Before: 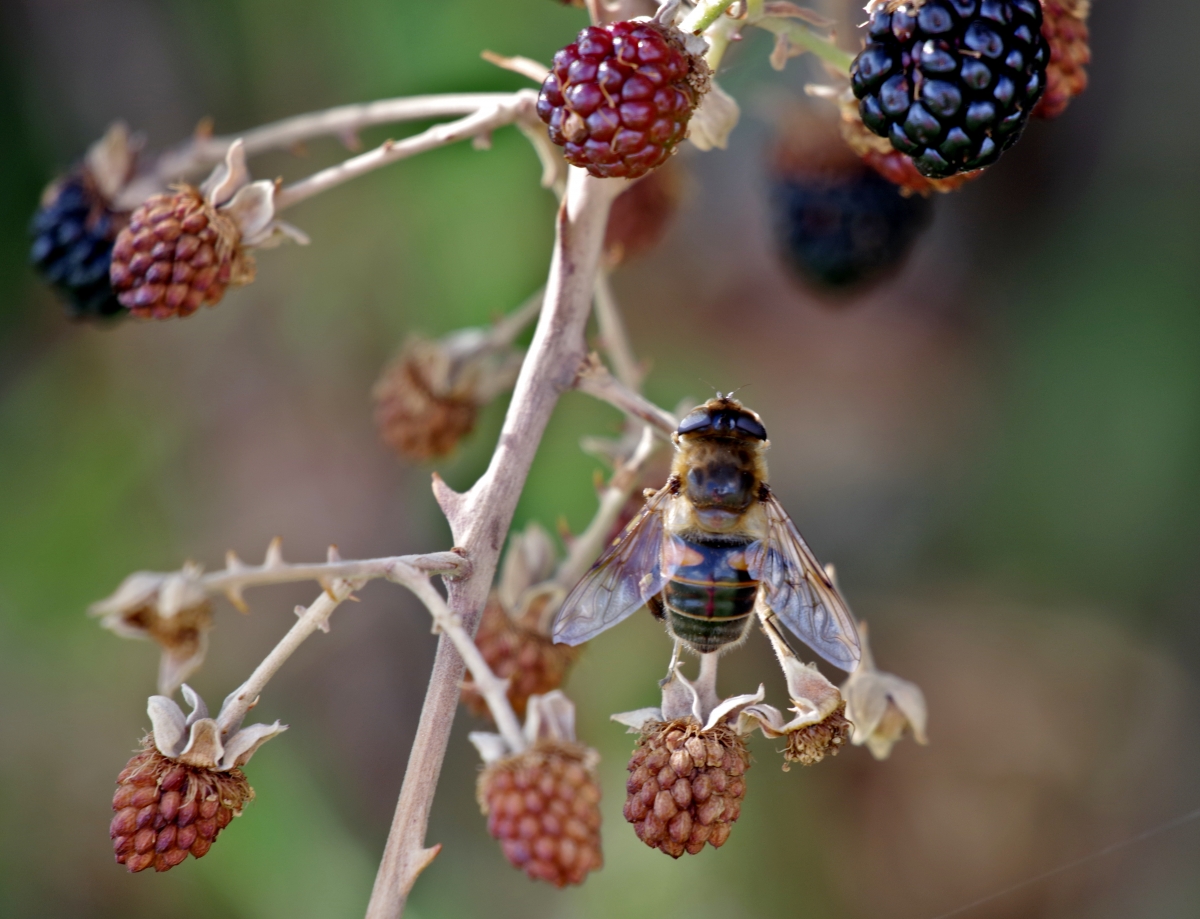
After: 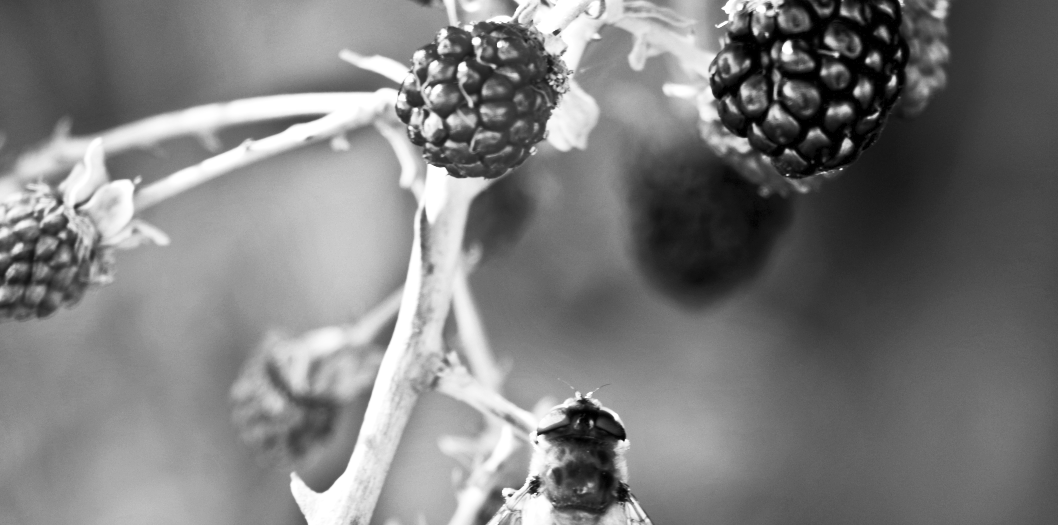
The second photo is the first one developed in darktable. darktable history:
contrast brightness saturation: contrast 0.53, brightness 0.47, saturation -1
crop and rotate: left 11.812%, bottom 42.776%
levels: levels [0, 0.492, 0.984]
